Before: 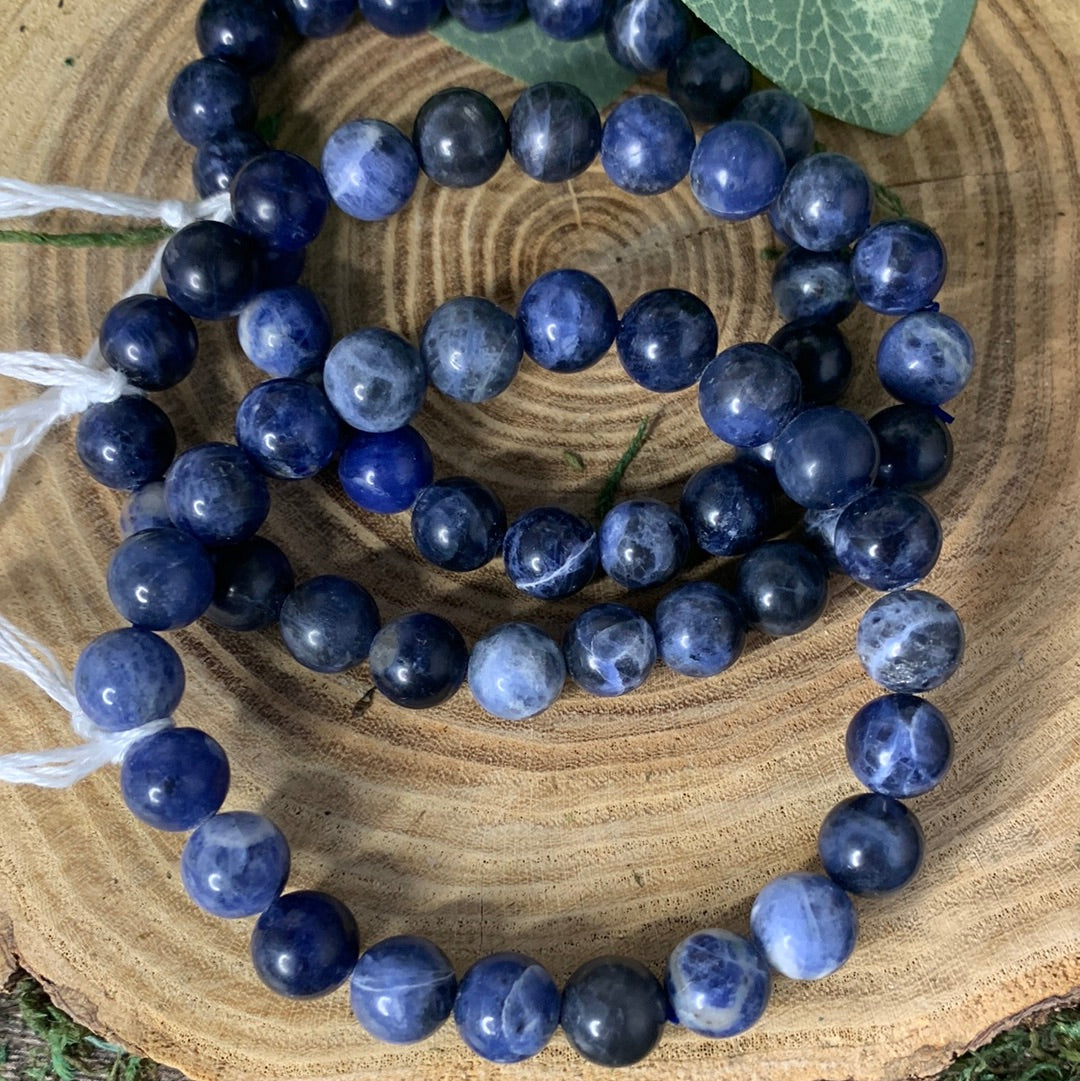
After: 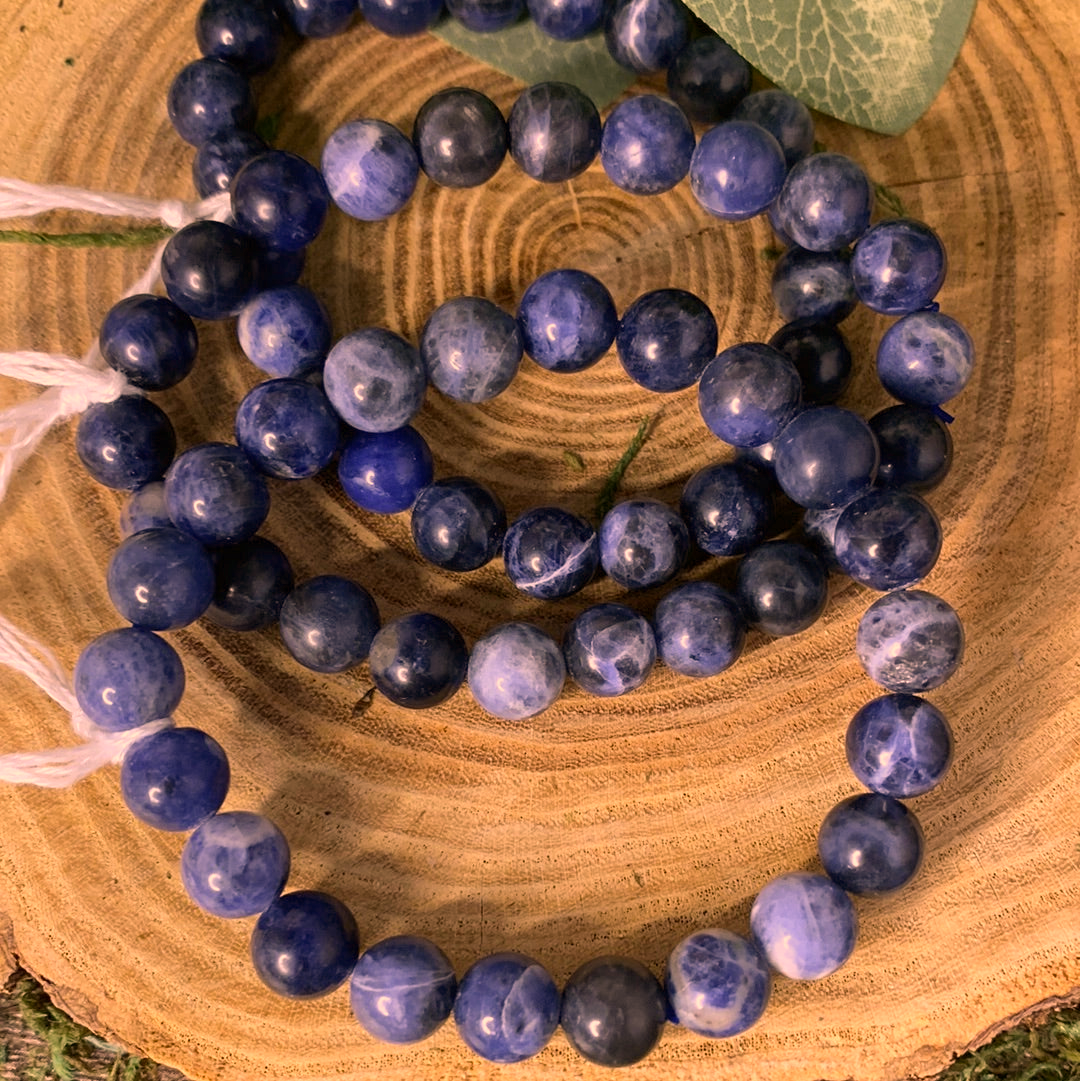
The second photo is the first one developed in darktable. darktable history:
color balance rgb: shadows lift › luminance -5%, shadows lift › chroma 1.1%, shadows lift › hue 219°, power › luminance 10%, power › chroma 2.83%, power › hue 60°, highlights gain › chroma 4.52%, highlights gain › hue 33.33°, saturation formula JzAzBz (2021)
color correction: highlights a* 11.96, highlights b* 11.58
